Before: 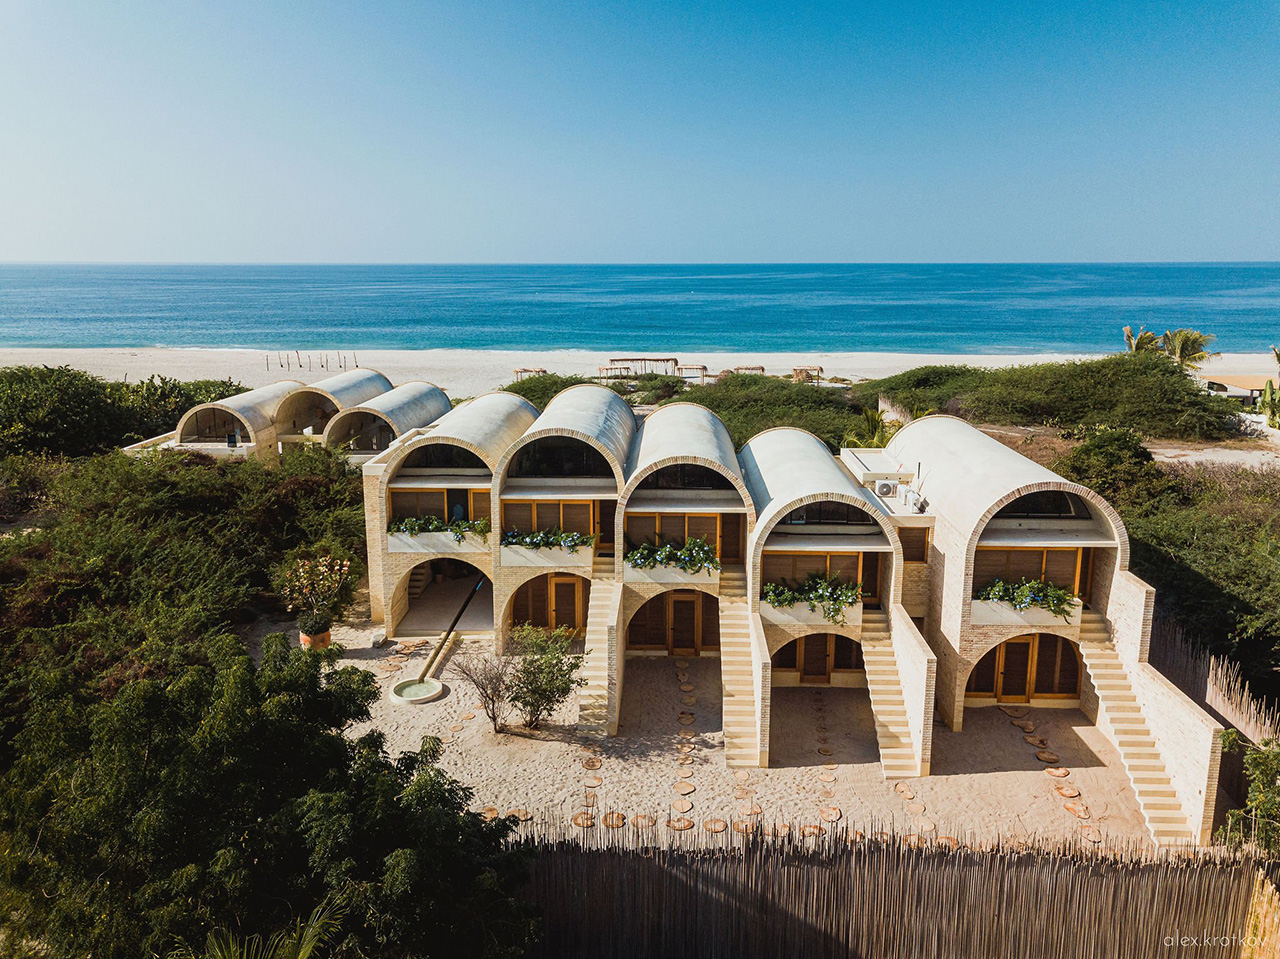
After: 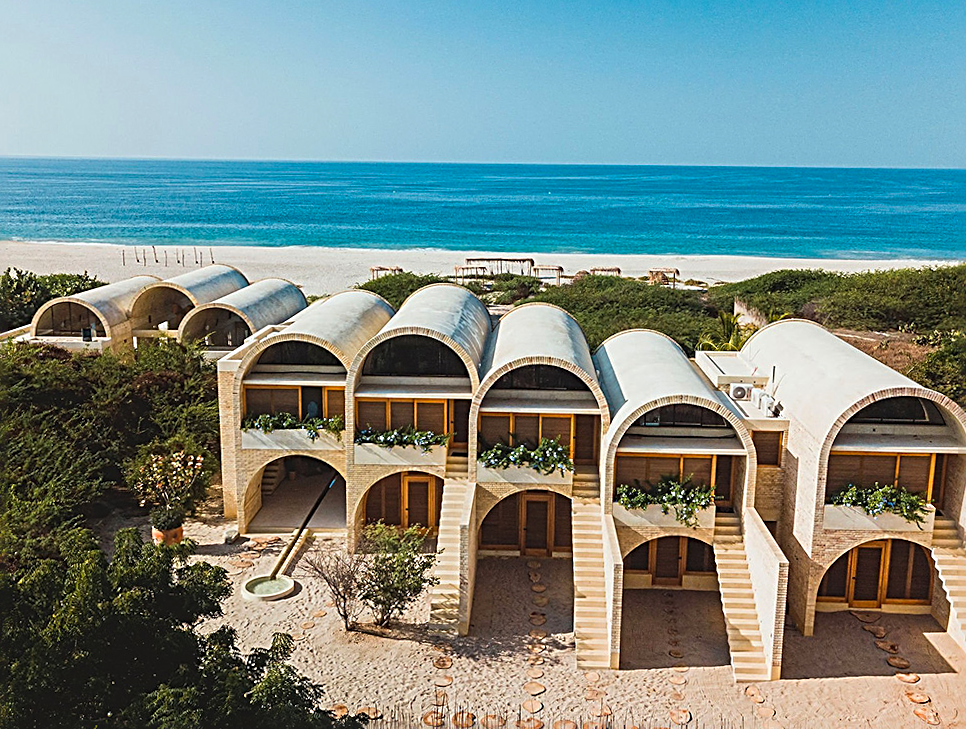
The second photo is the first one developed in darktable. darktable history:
exposure: black level correction -0.005, exposure 0.054 EV, compensate highlight preservation false
crop and rotate: left 11.831%, top 11.346%, right 13.429%, bottom 13.899%
sharpen: radius 2.817, amount 0.715
rotate and perspective: rotation 0.8°, automatic cropping off
